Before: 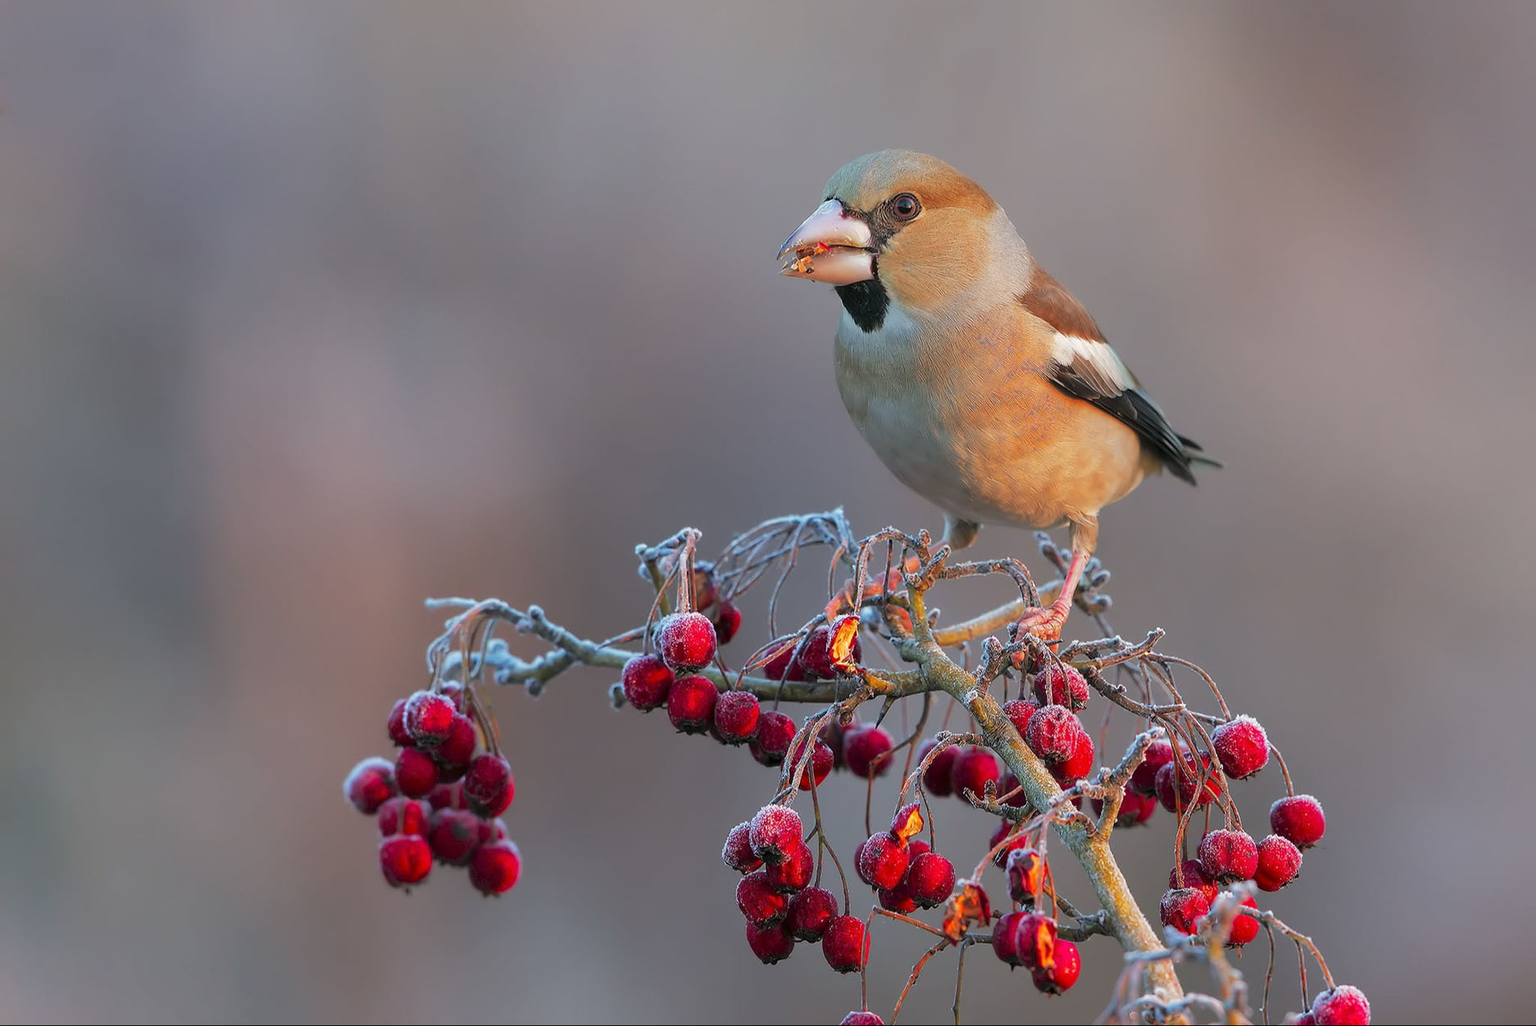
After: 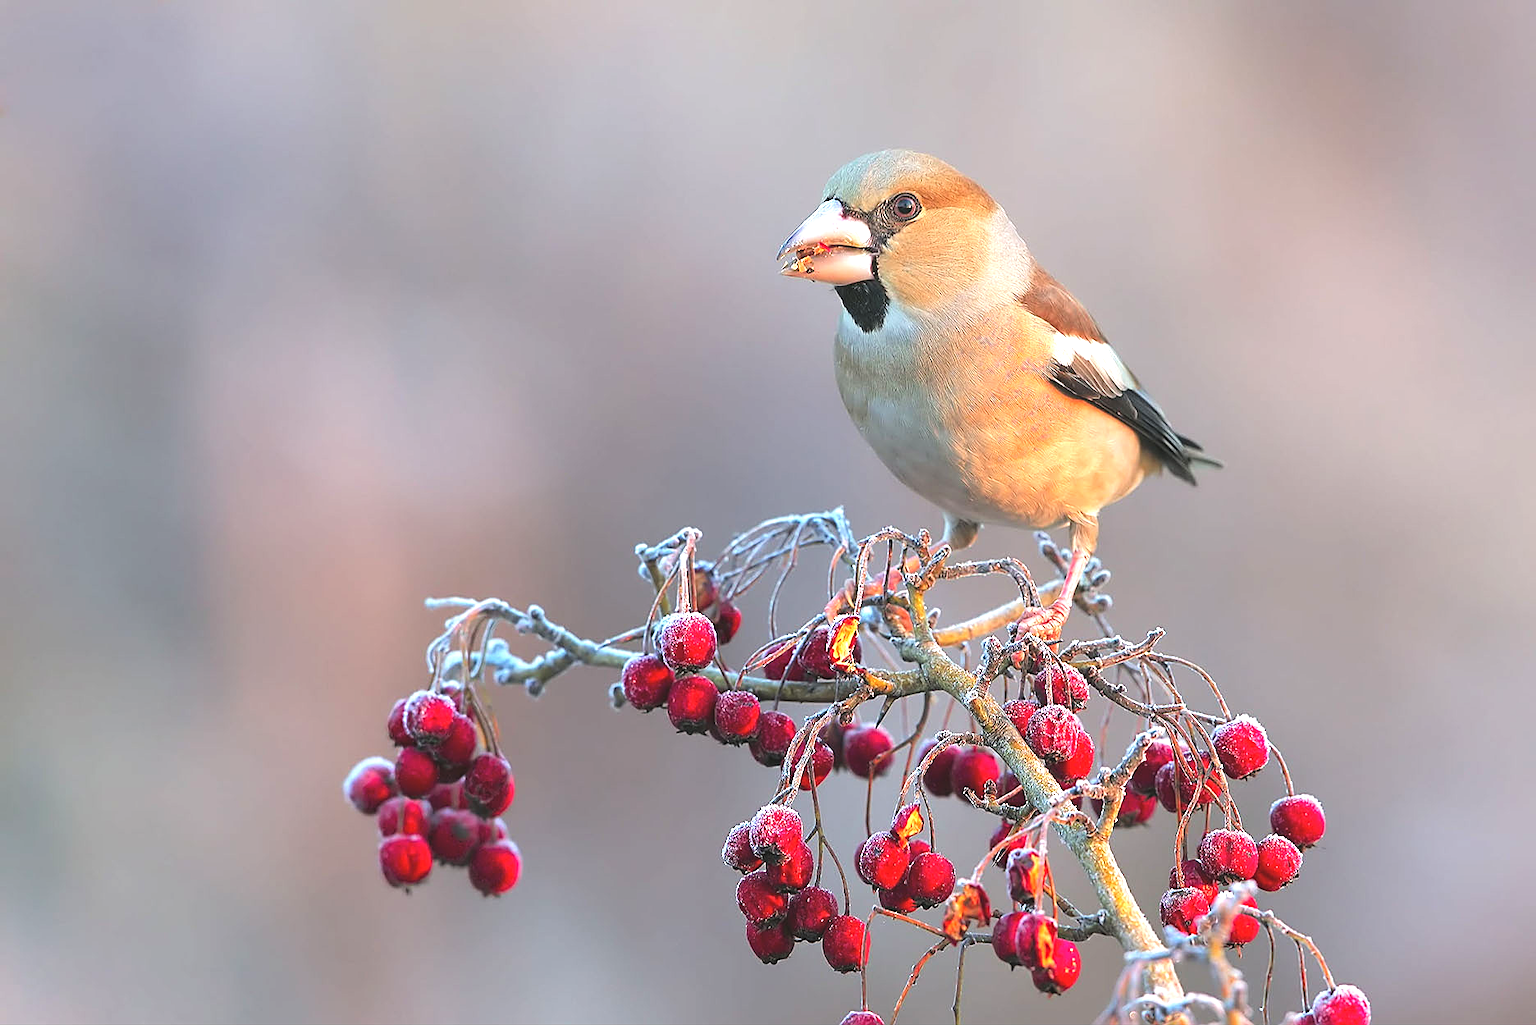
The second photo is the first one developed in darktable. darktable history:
sharpen: on, module defaults
exposure: black level correction -0.006, exposure 1 EV, compensate highlight preservation false
